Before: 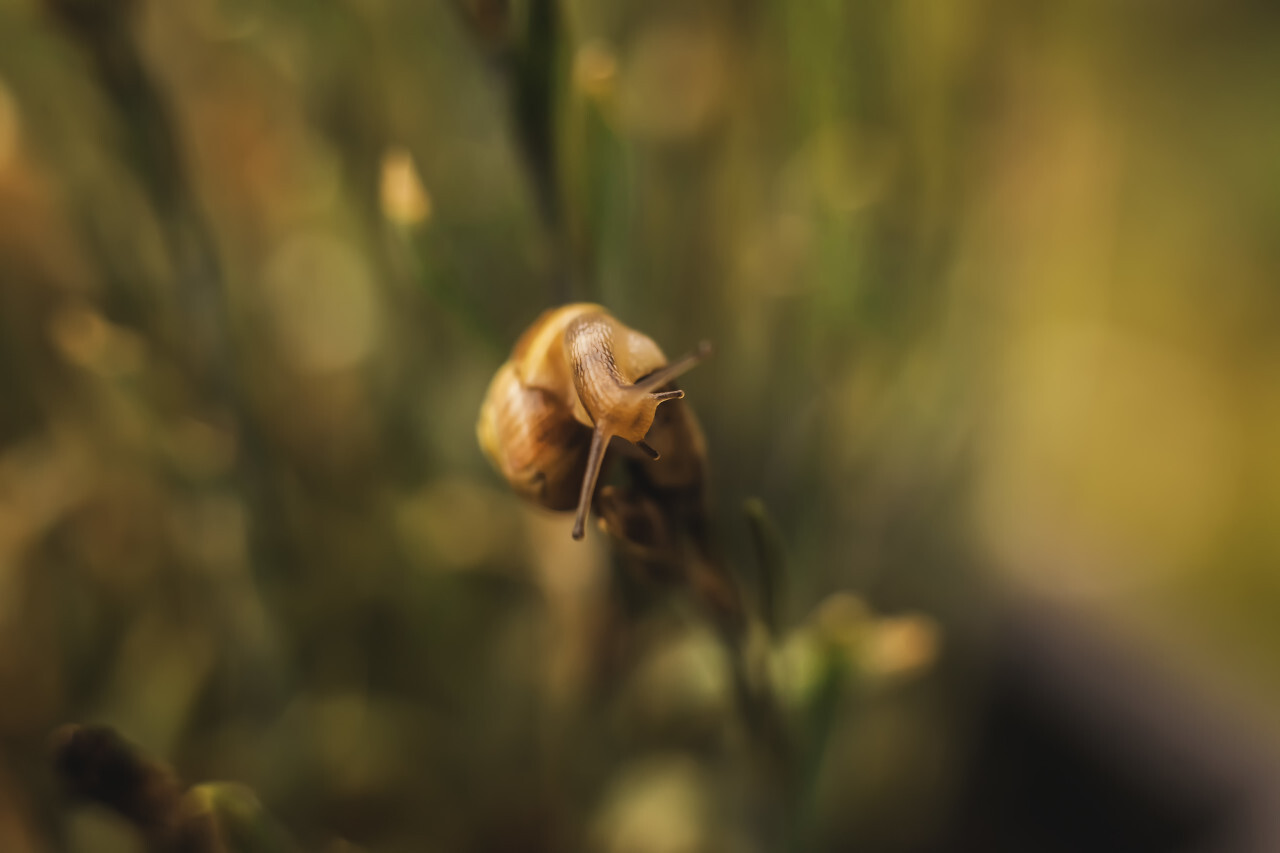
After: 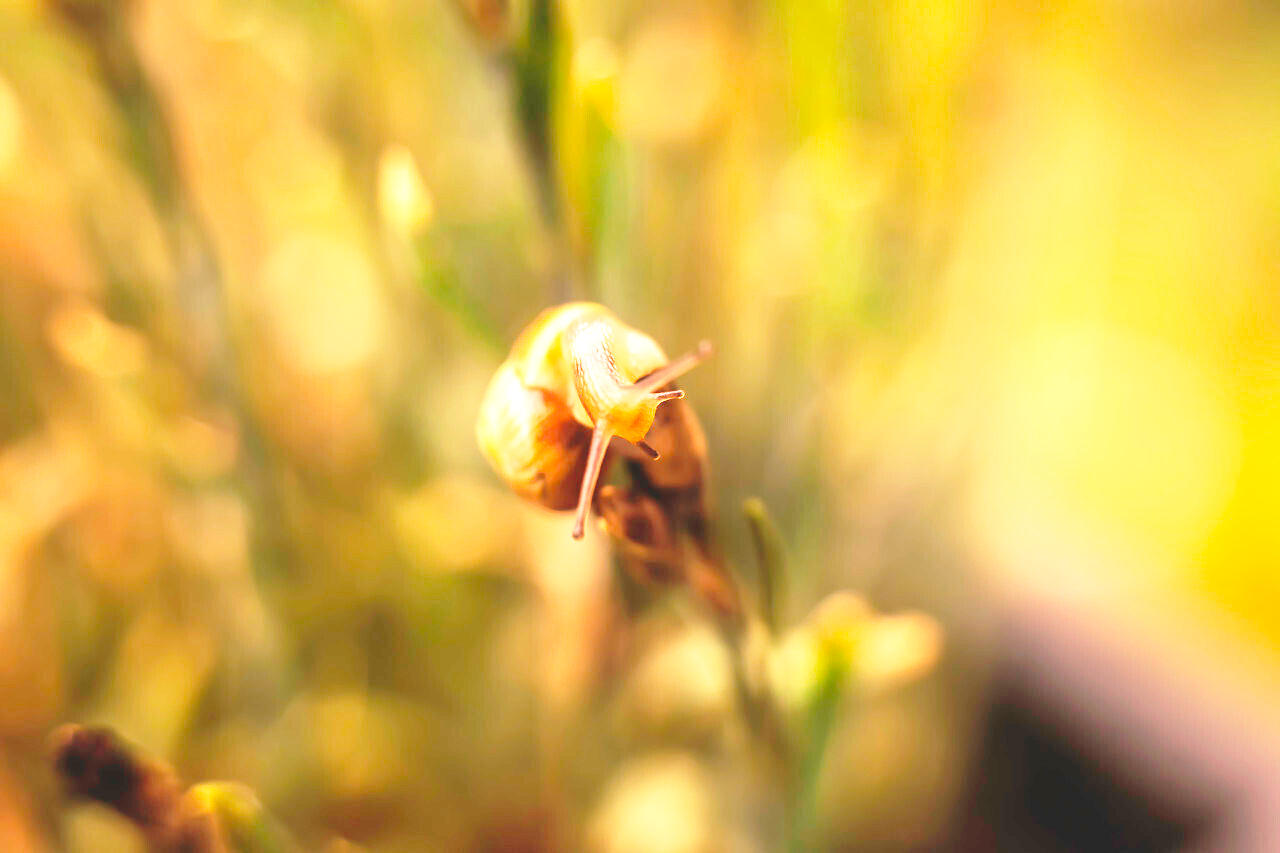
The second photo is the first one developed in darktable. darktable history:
base curve: curves: ch0 [(0, 0) (0.028, 0.03) (0.121, 0.232) (0.46, 0.748) (0.859, 0.968) (1, 1)], preserve colors none
exposure: black level correction 0, exposure 1.2 EV, compensate exposure bias true, compensate highlight preservation false
